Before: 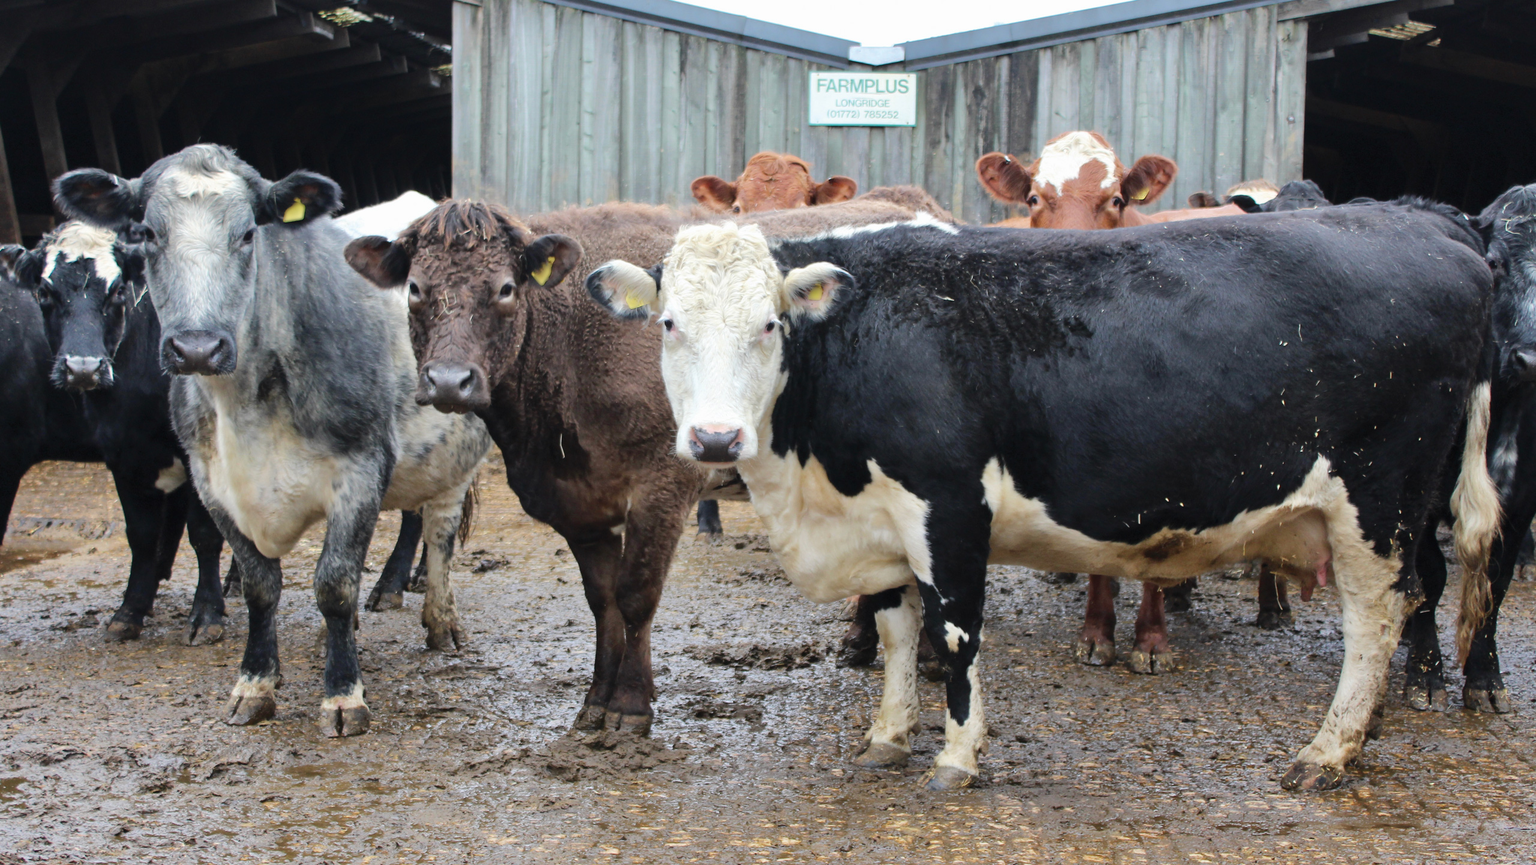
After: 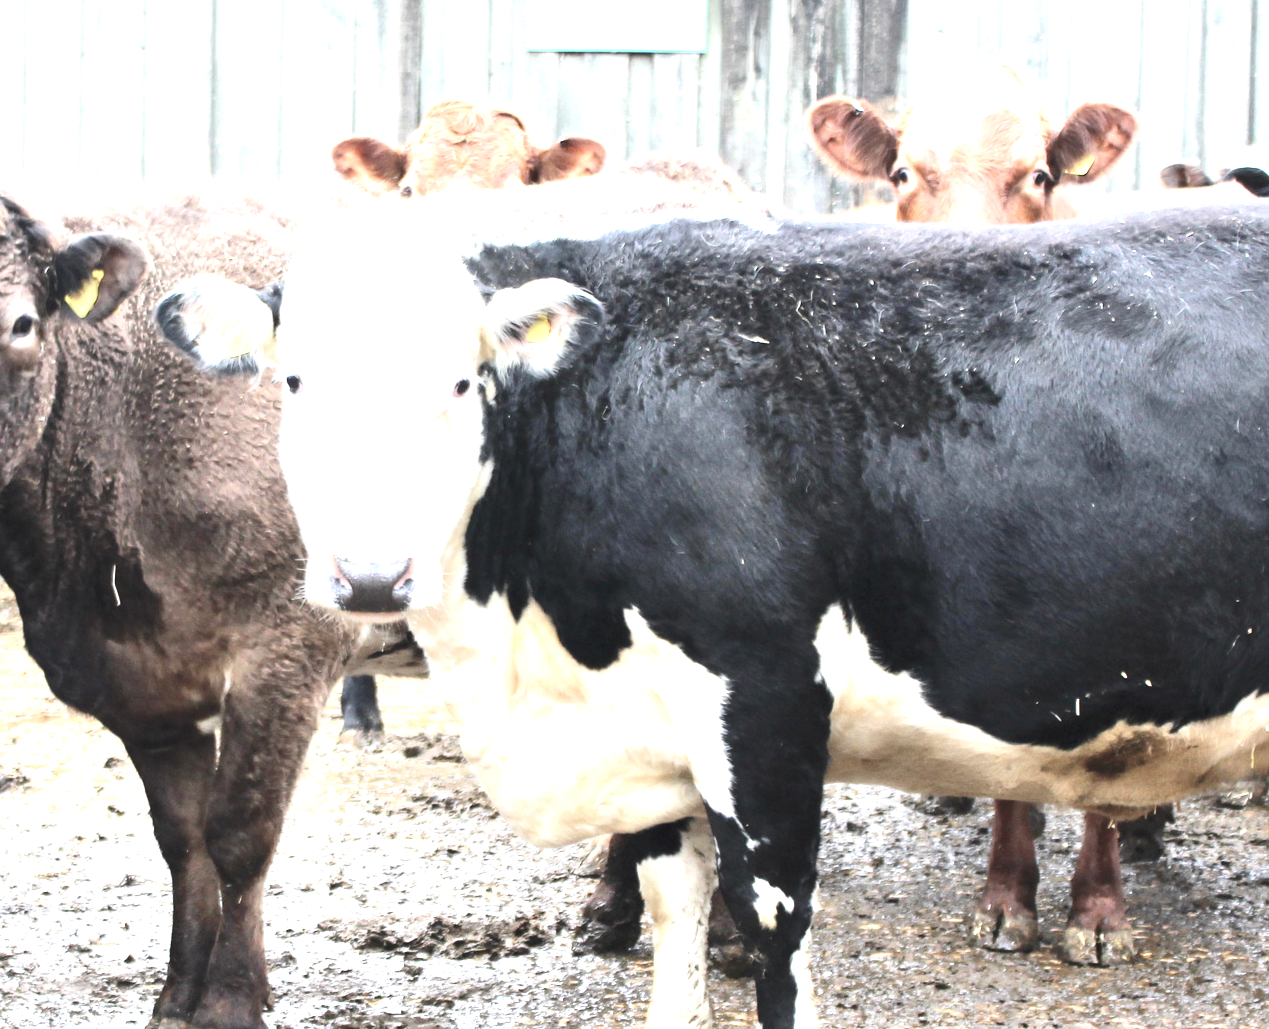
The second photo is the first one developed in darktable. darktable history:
contrast brightness saturation: contrast 0.1, saturation -0.3
crop: left 32.075%, top 10.976%, right 18.355%, bottom 17.596%
exposure: black level correction 0, exposure 1.7 EV, compensate exposure bias true, compensate highlight preservation false
